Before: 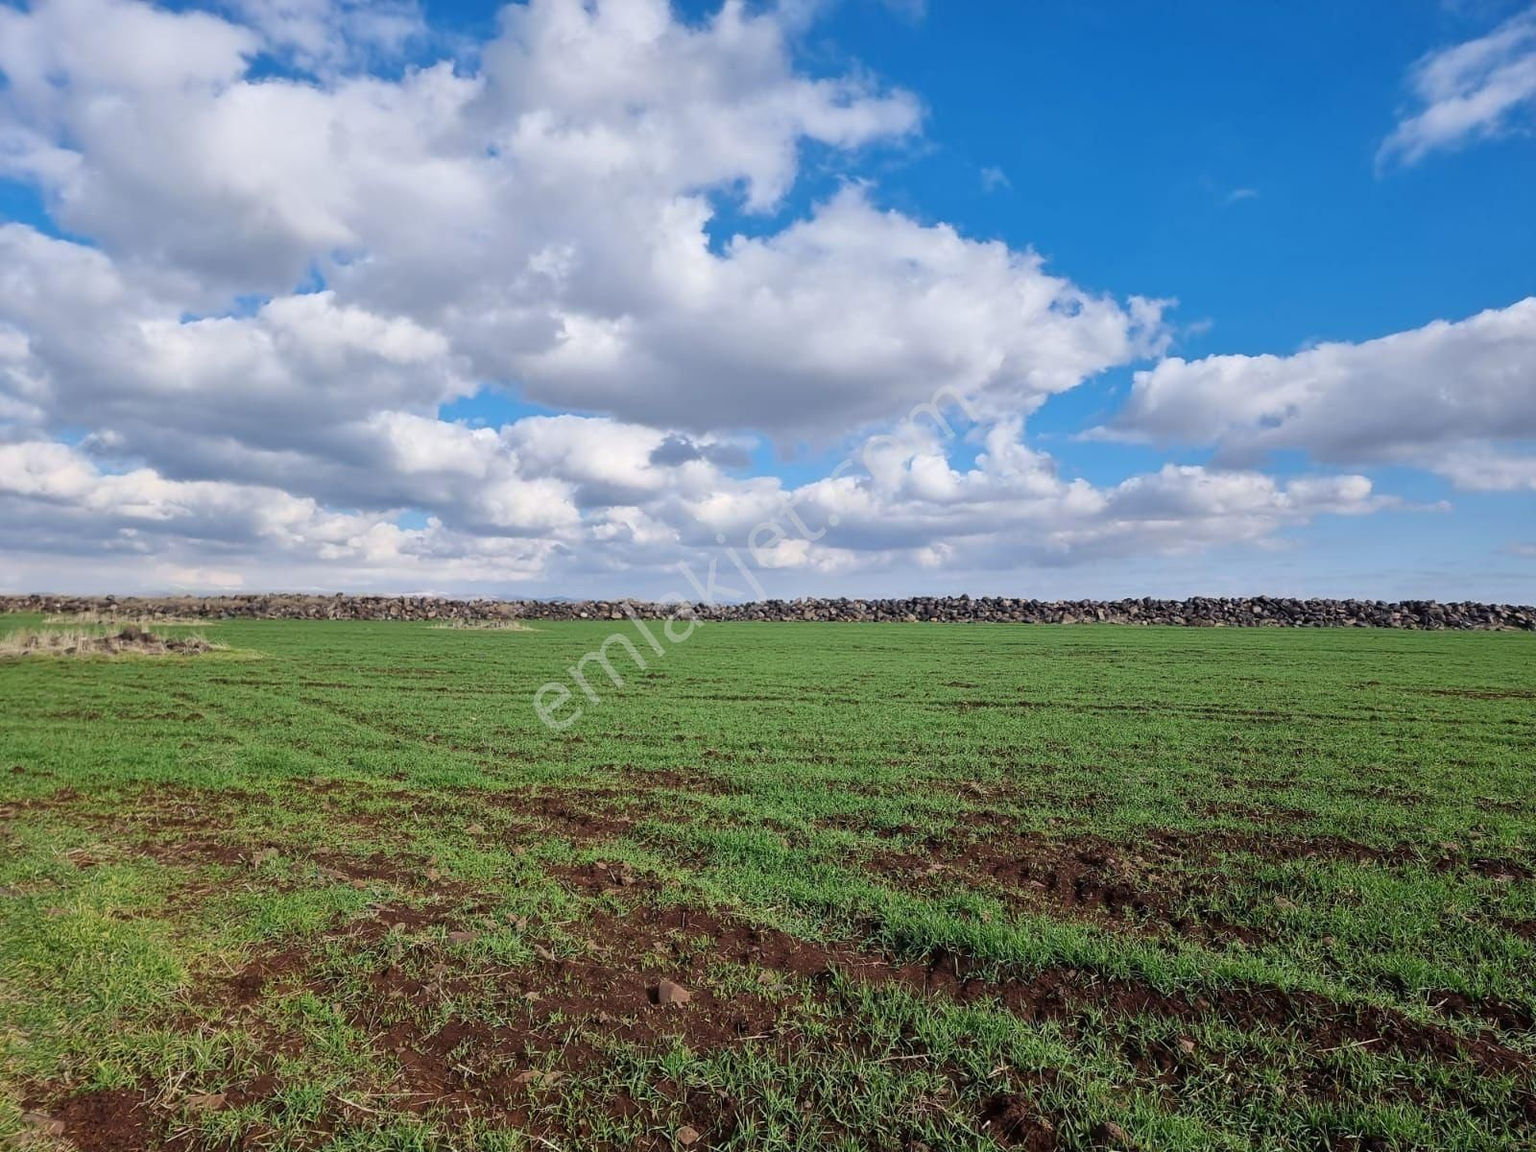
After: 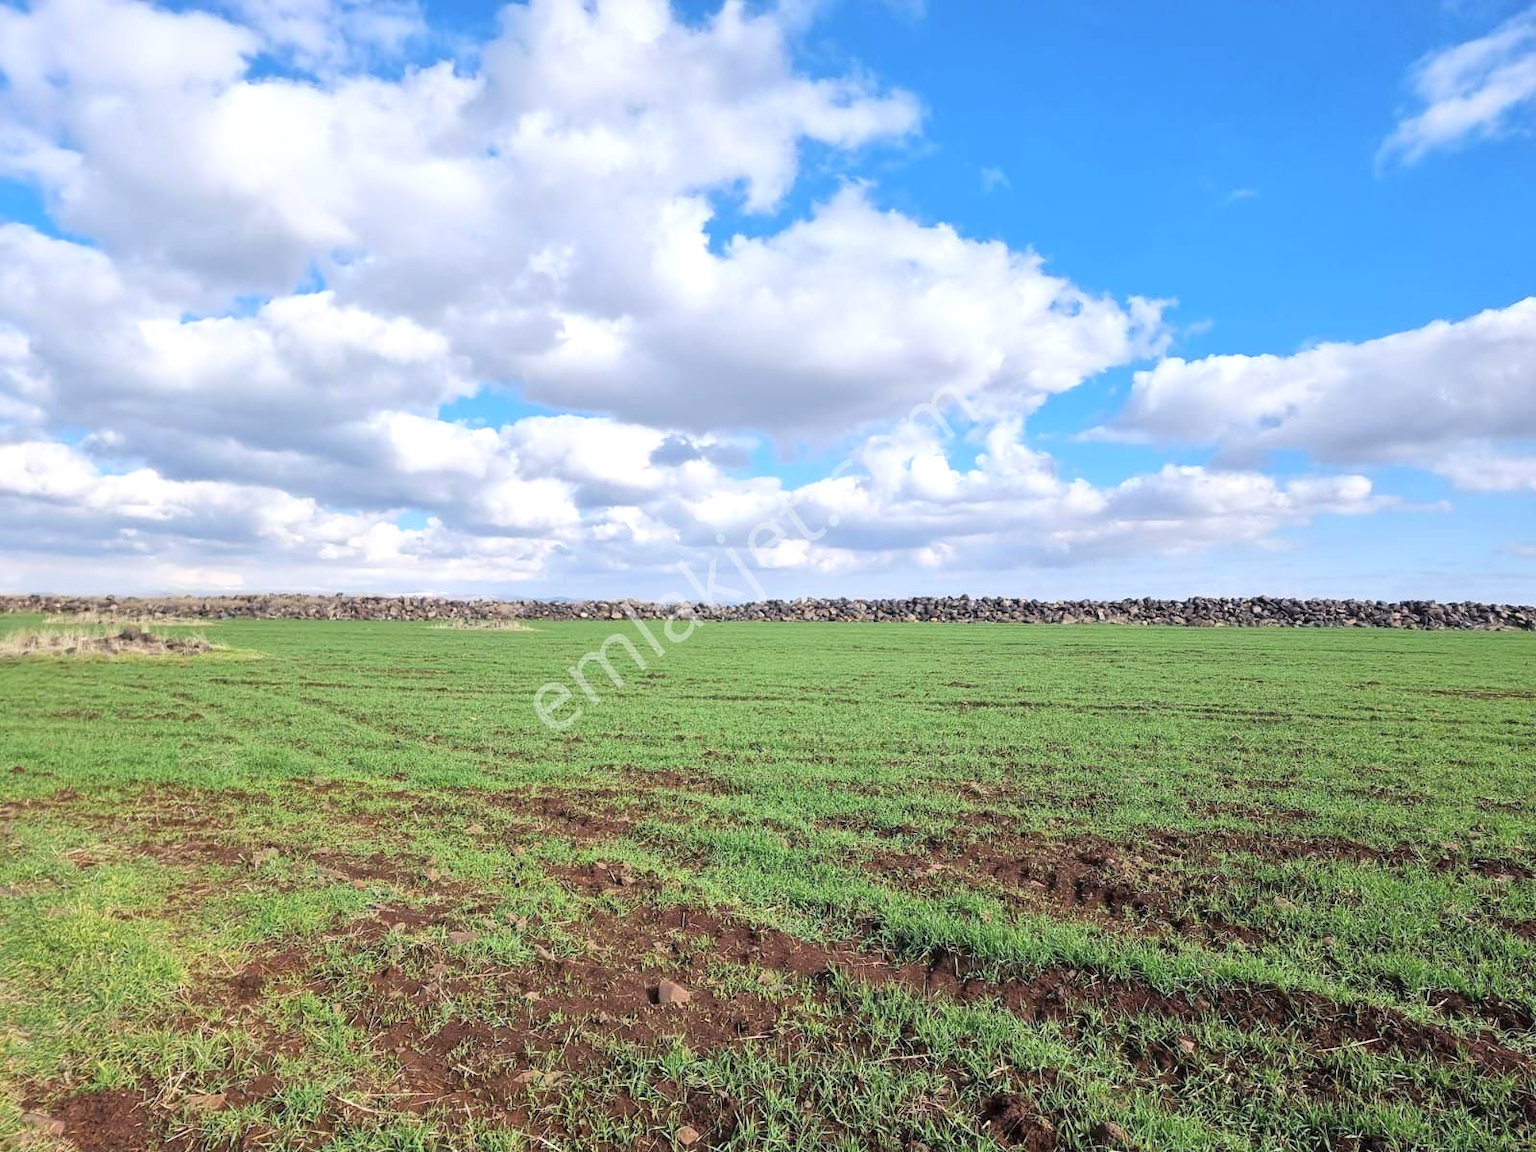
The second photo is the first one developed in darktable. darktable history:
contrast brightness saturation: brightness 0.151
exposure: black level correction 0.001, exposure 0.5 EV, compensate highlight preservation false
